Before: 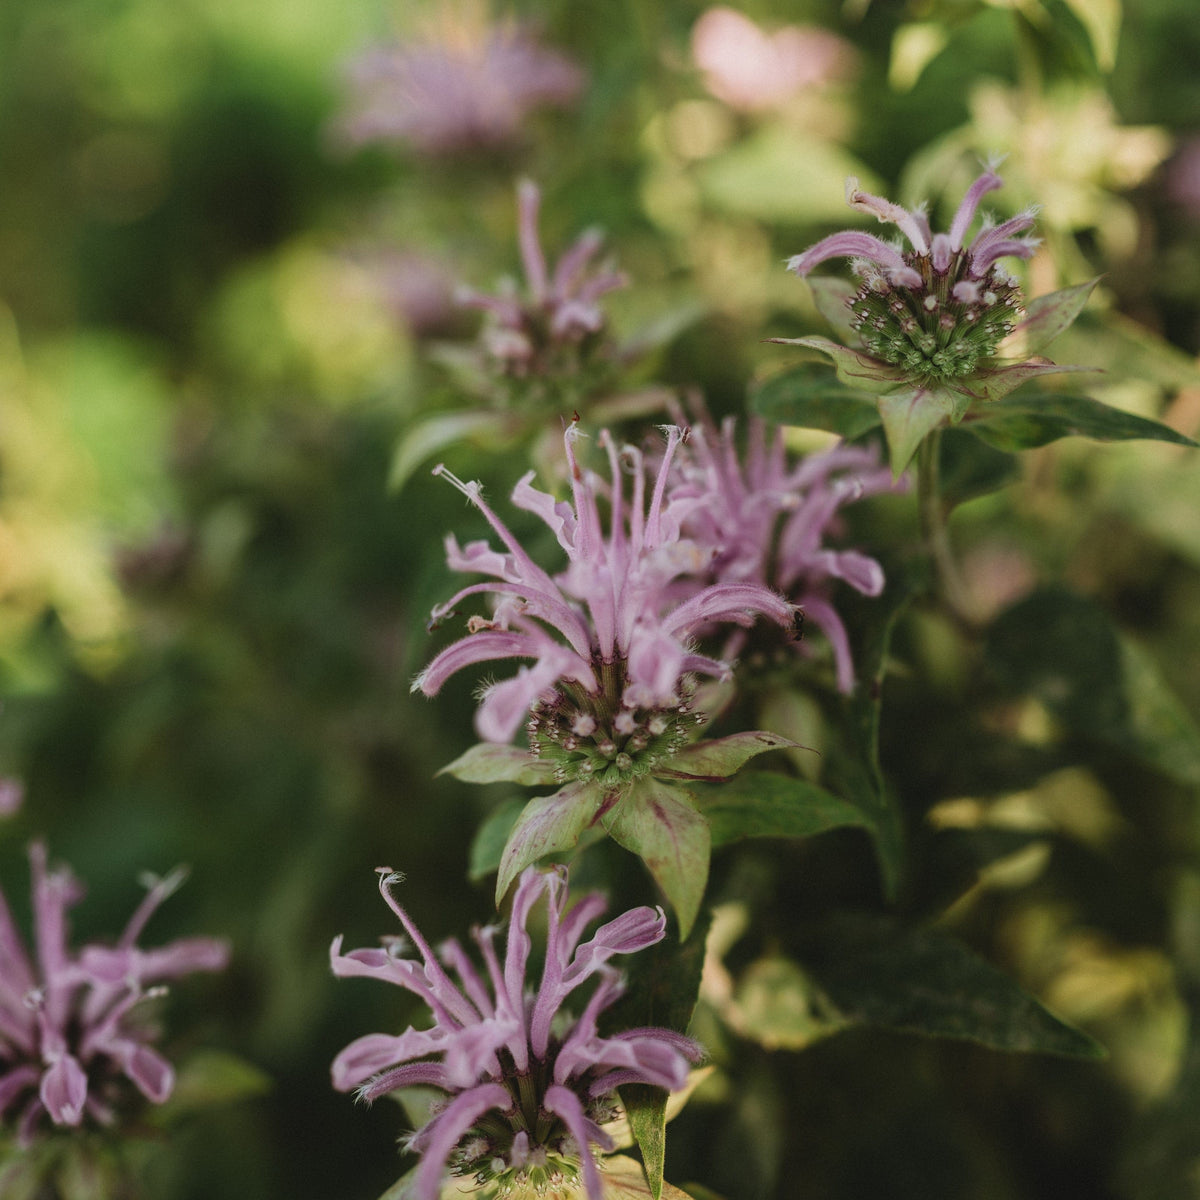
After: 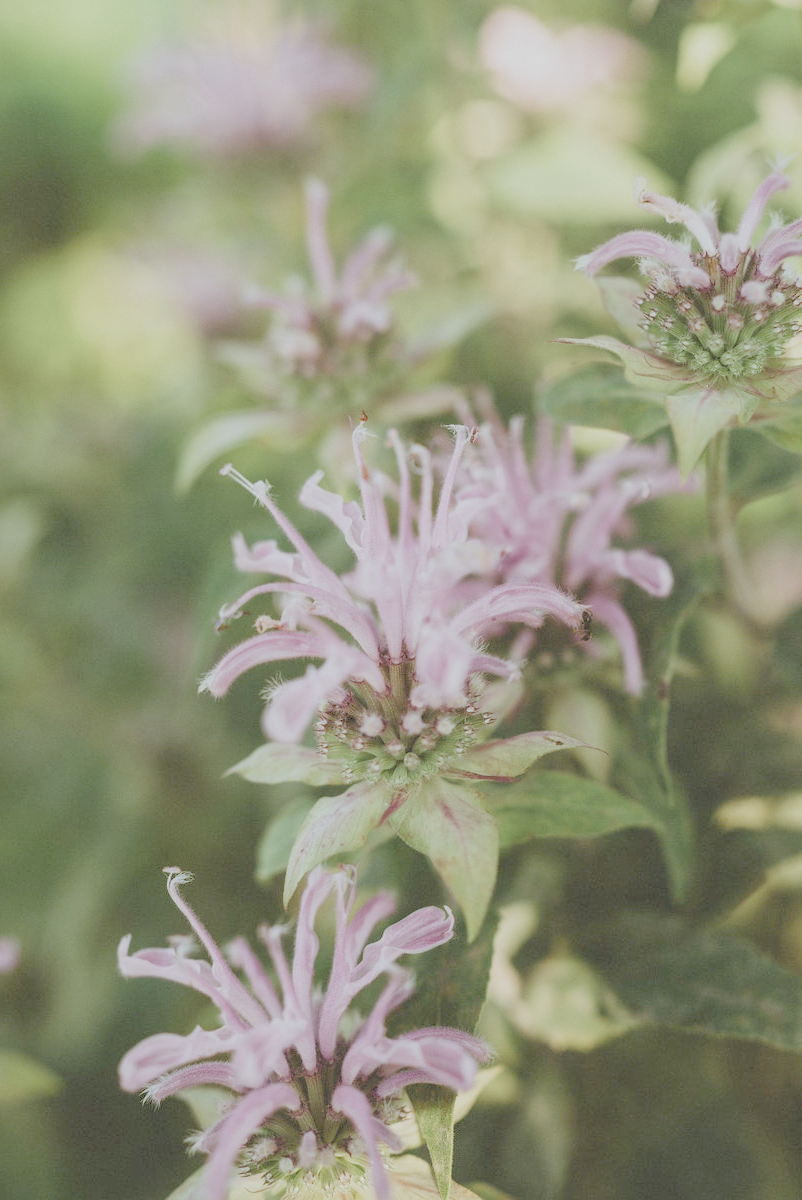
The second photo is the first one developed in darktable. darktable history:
exposure: black level correction 0.001, exposure 2.607 EV, compensate exposure bias true, compensate highlight preservation false
crop and rotate: left 17.732%, right 15.423%
filmic rgb: white relative exposure 8 EV, threshold 3 EV, structure ↔ texture 100%, target black luminance 0%, hardness 2.44, latitude 76.53%, contrast 0.562, shadows ↔ highlights balance 0%, preserve chrominance no, color science v4 (2020), iterations of high-quality reconstruction 10, type of noise poissonian, enable highlight reconstruction true
color correction: highlights a* -2.73, highlights b* -2.09, shadows a* 2.41, shadows b* 2.73
fill light: on, module defaults
